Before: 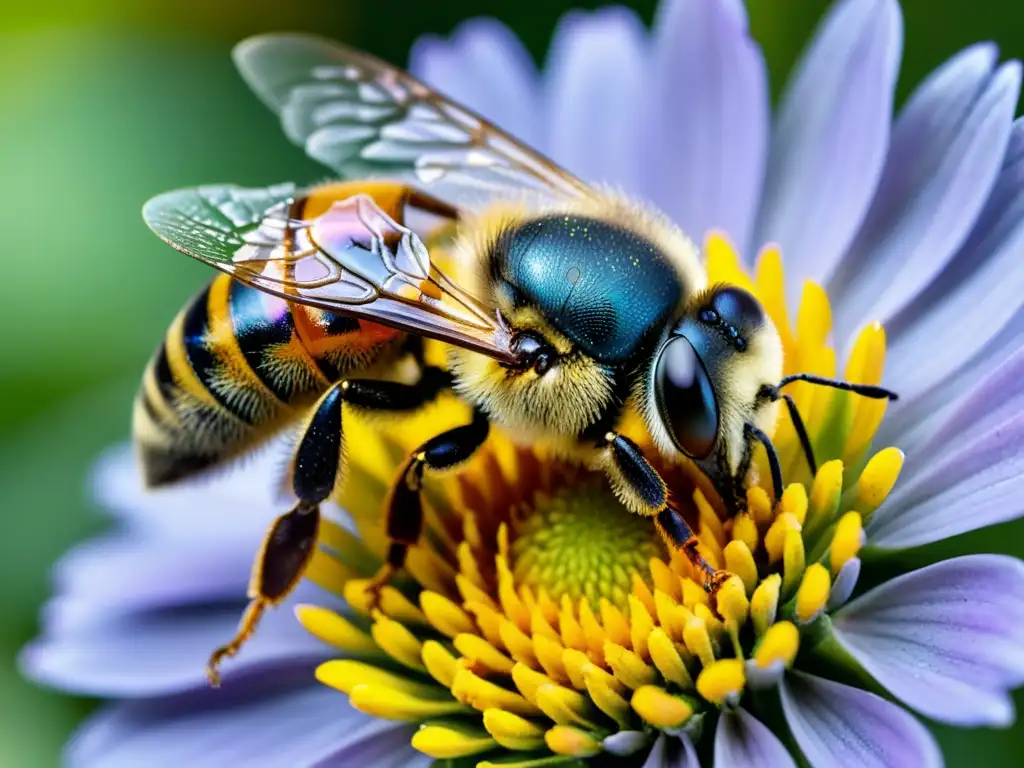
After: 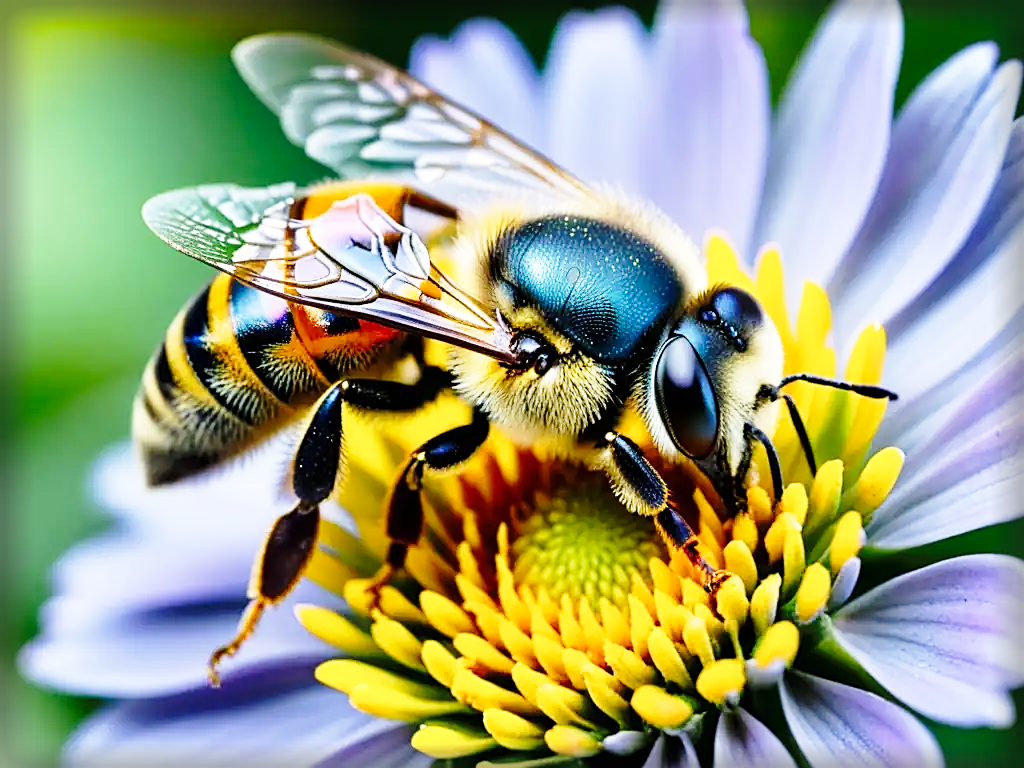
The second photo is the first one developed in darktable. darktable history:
vignetting: fall-off start 93.31%, fall-off radius 5.92%, brightness -0.457, saturation -0.289, automatic ratio true, width/height ratio 1.33, shape 0.051, unbound false
base curve: curves: ch0 [(0, 0) (0.028, 0.03) (0.121, 0.232) (0.46, 0.748) (0.859, 0.968) (1, 1)], preserve colors none
exposure: compensate highlight preservation false
sharpen: on, module defaults
